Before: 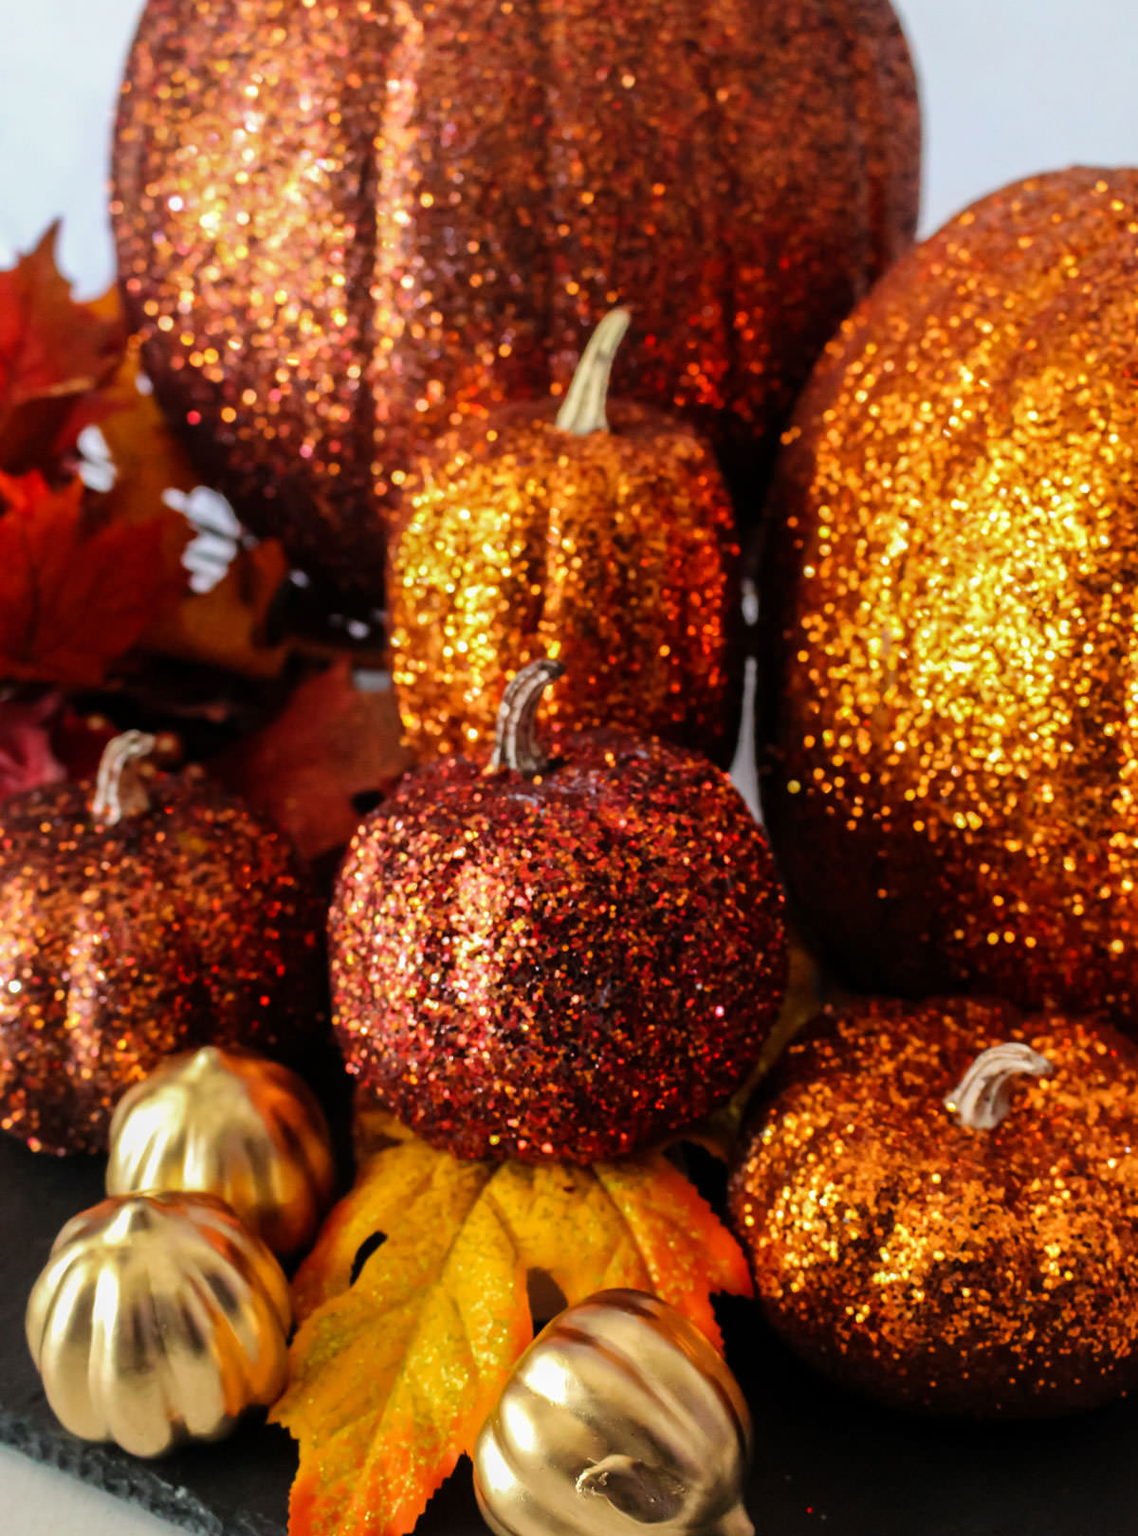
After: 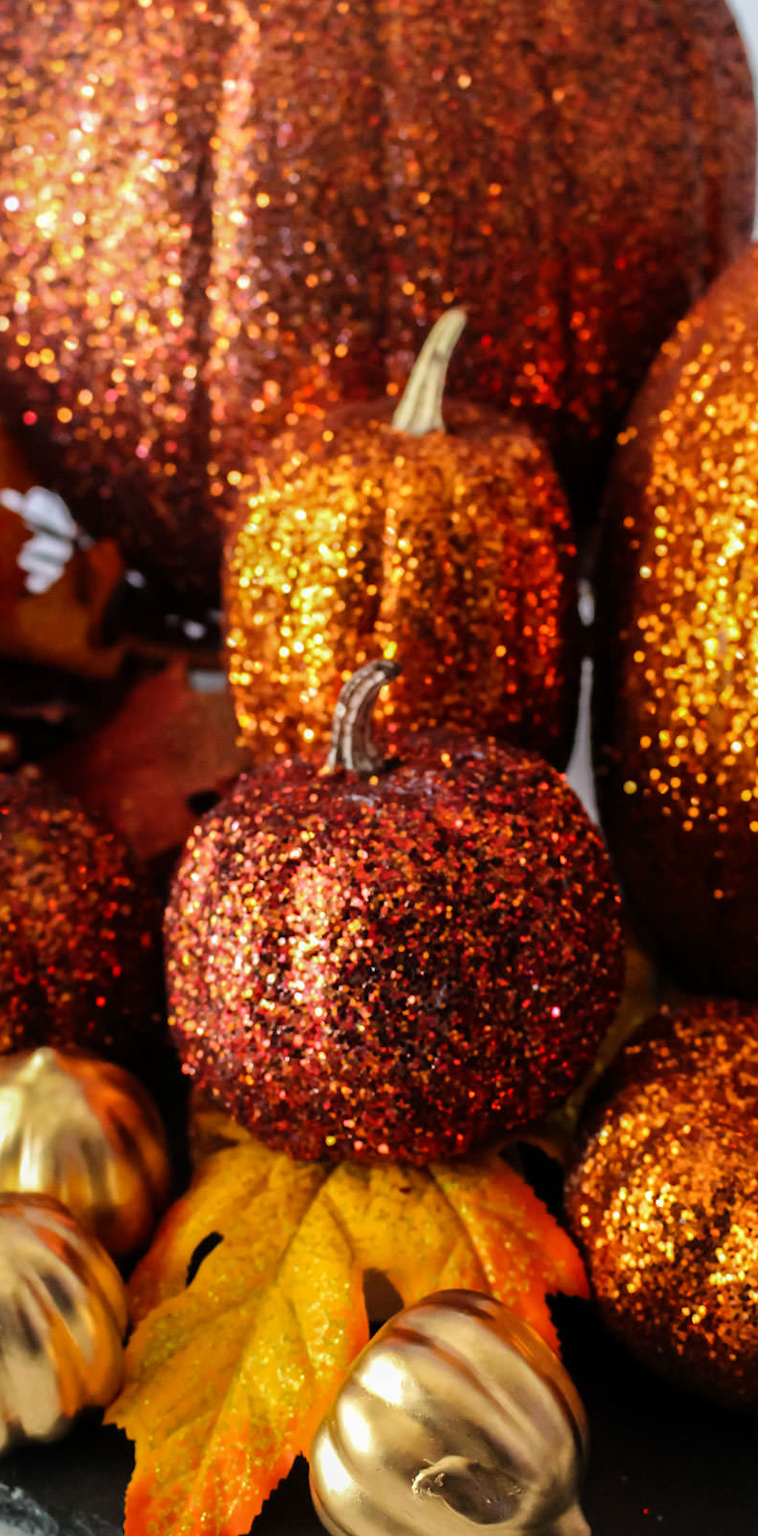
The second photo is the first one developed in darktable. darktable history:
crop and rotate: left 14.435%, right 18.861%
